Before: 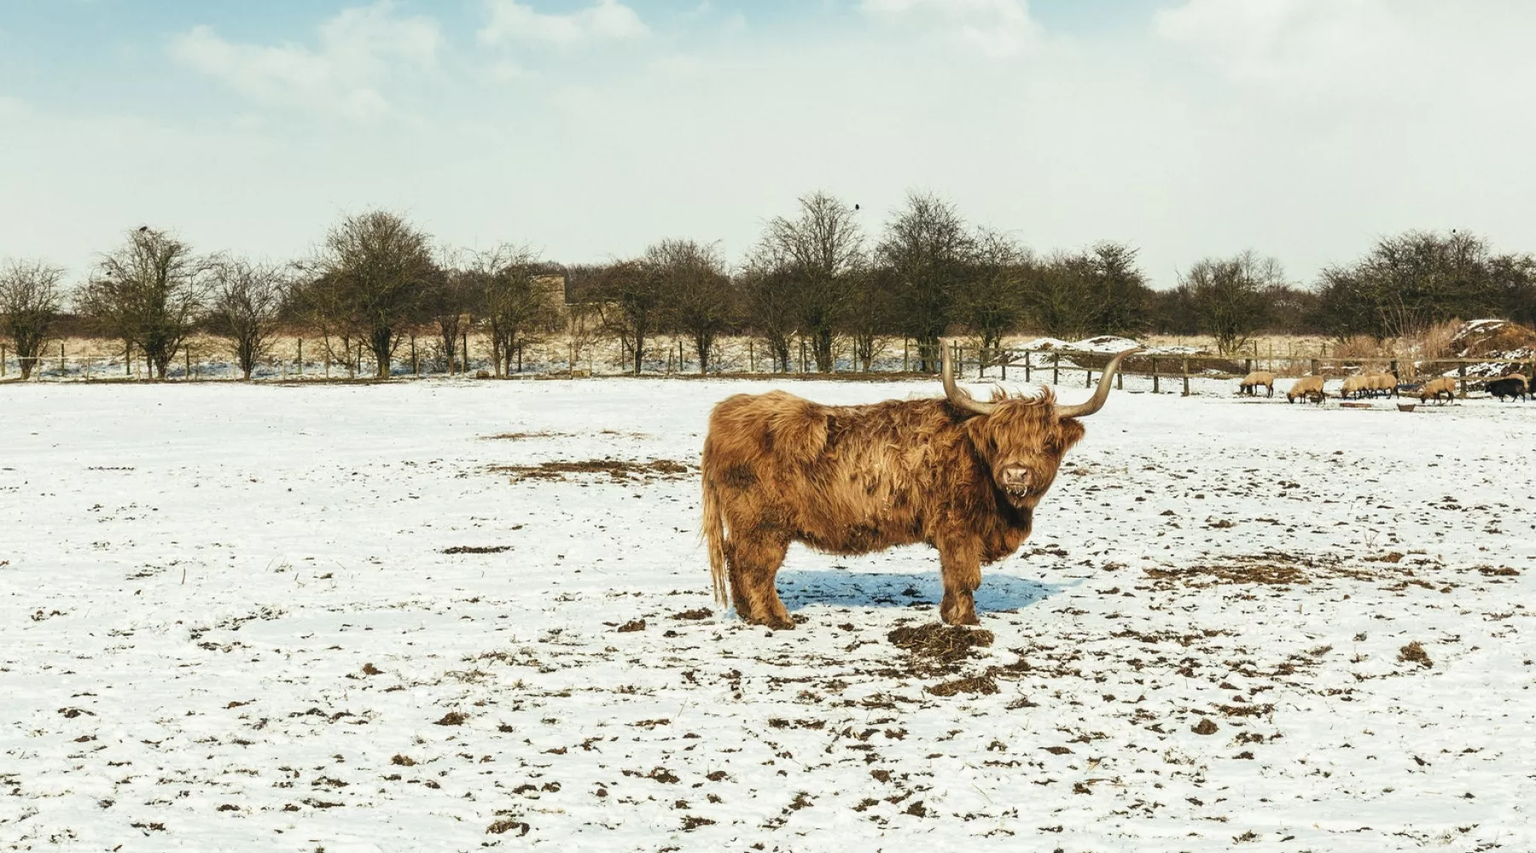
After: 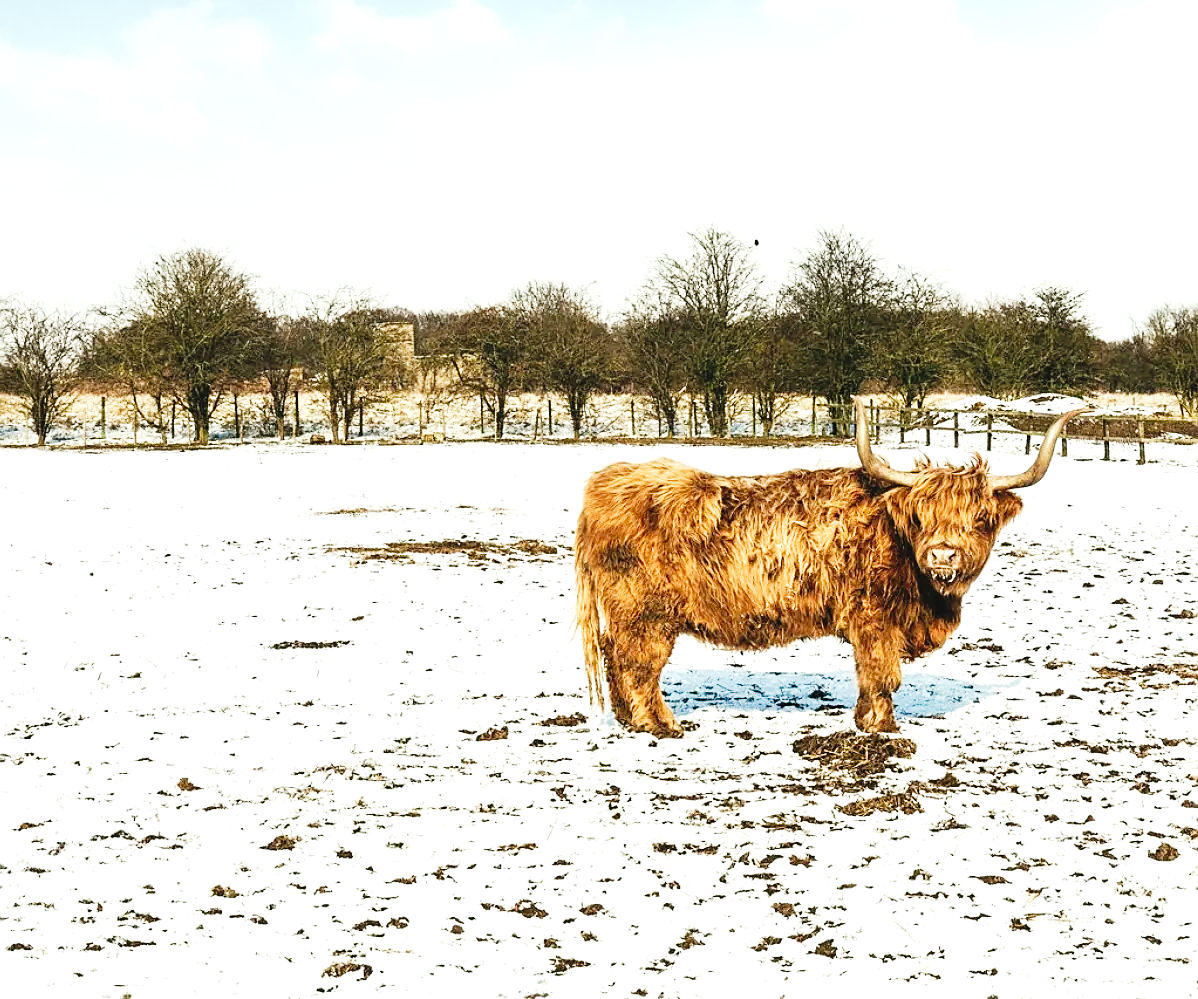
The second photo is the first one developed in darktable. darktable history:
tone curve: curves: ch0 [(0, 0.014) (0.17, 0.099) (0.398, 0.423) (0.725, 0.828) (0.872, 0.918) (1, 0.981)]; ch1 [(0, 0) (0.402, 0.36) (0.489, 0.491) (0.5, 0.503) (0.515, 0.52) (0.545, 0.572) (0.615, 0.662) (0.701, 0.725) (1, 1)]; ch2 [(0, 0) (0.42, 0.458) (0.485, 0.499) (0.503, 0.503) (0.531, 0.542) (0.561, 0.594) (0.644, 0.694) (0.717, 0.753) (1, 0.991)], preserve colors none
crop and rotate: left 13.795%, right 19.6%
exposure: black level correction 0, exposure 0.696 EV, compensate highlight preservation false
sharpen: on, module defaults
